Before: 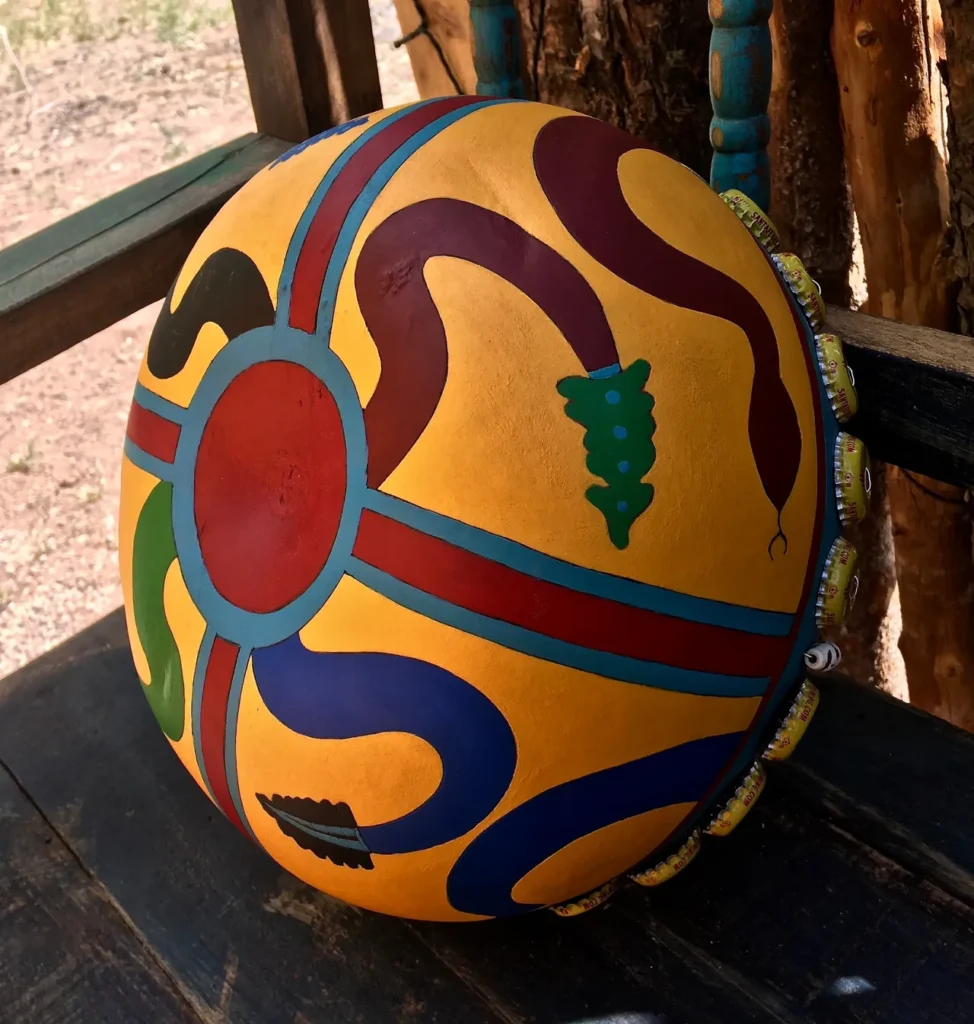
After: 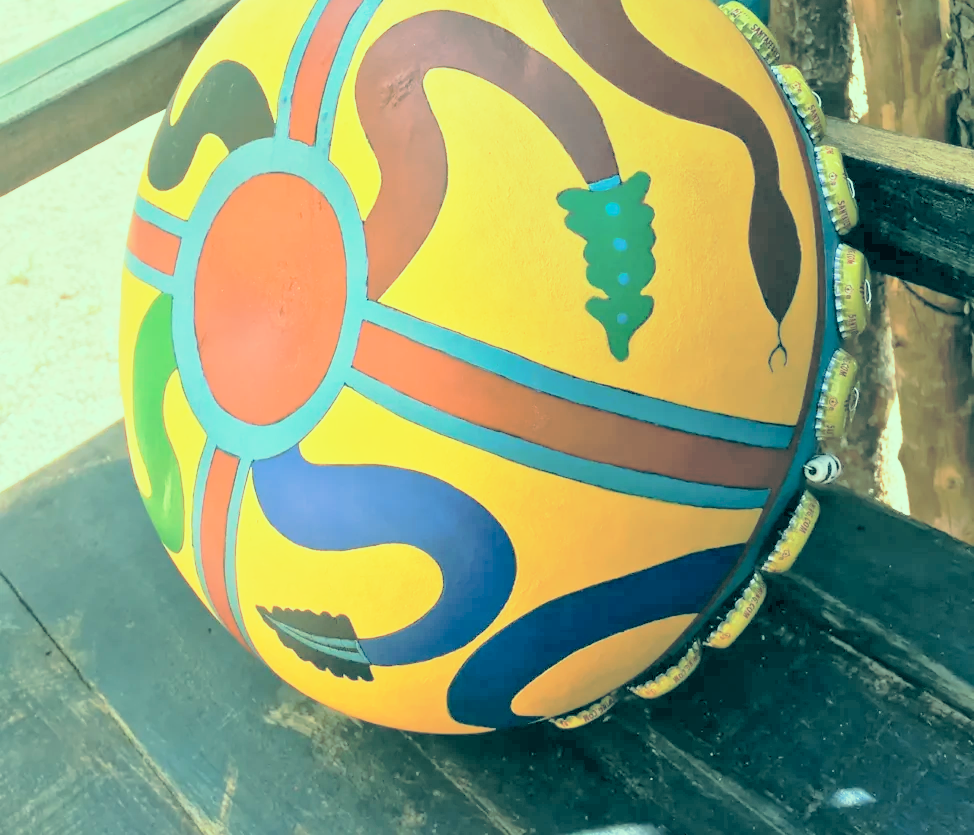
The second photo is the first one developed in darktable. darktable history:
color correction: highlights a* -19.8, highlights b* 9.8, shadows a* -20.46, shadows b* -10.7
tone curve: curves: ch0 [(0, 0) (0.105, 0.068) (0.195, 0.162) (0.283, 0.283) (0.384, 0.404) (0.485, 0.531) (0.638, 0.681) (0.795, 0.879) (1, 0.977)]; ch1 [(0, 0) (0.161, 0.092) (0.35, 0.33) (0.379, 0.401) (0.456, 0.469) (0.498, 0.503) (0.531, 0.537) (0.596, 0.621) (0.635, 0.671) (1, 1)]; ch2 [(0, 0) (0.371, 0.362) (0.437, 0.437) (0.483, 0.484) (0.53, 0.515) (0.56, 0.58) (0.622, 0.606) (1, 1)], preserve colors none
contrast brightness saturation: brightness 0.986
crop and rotate: top 18.438%
